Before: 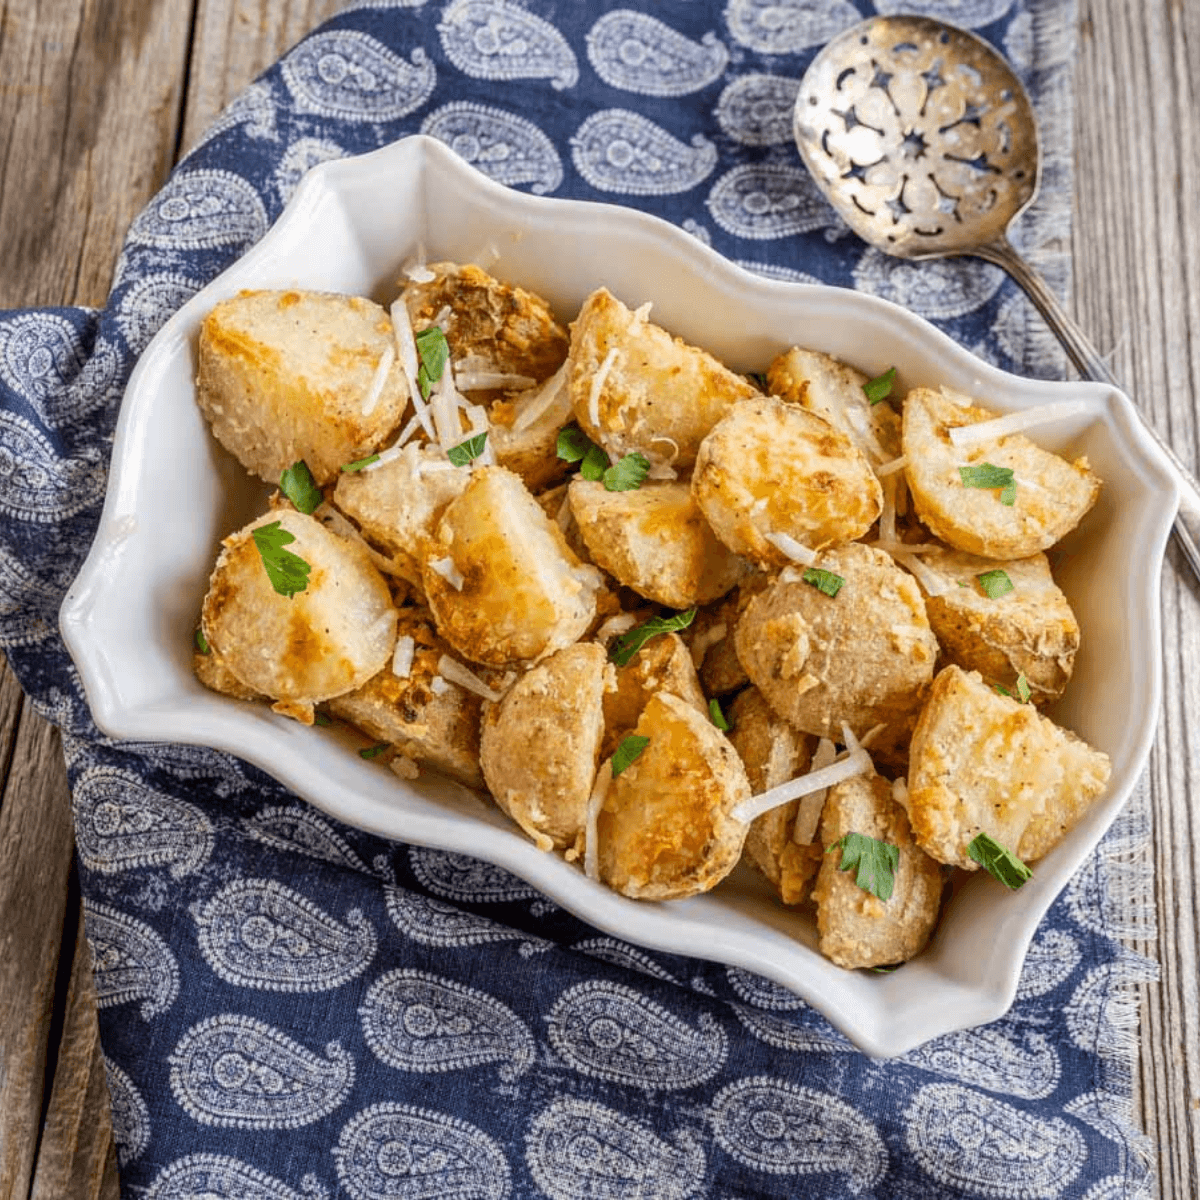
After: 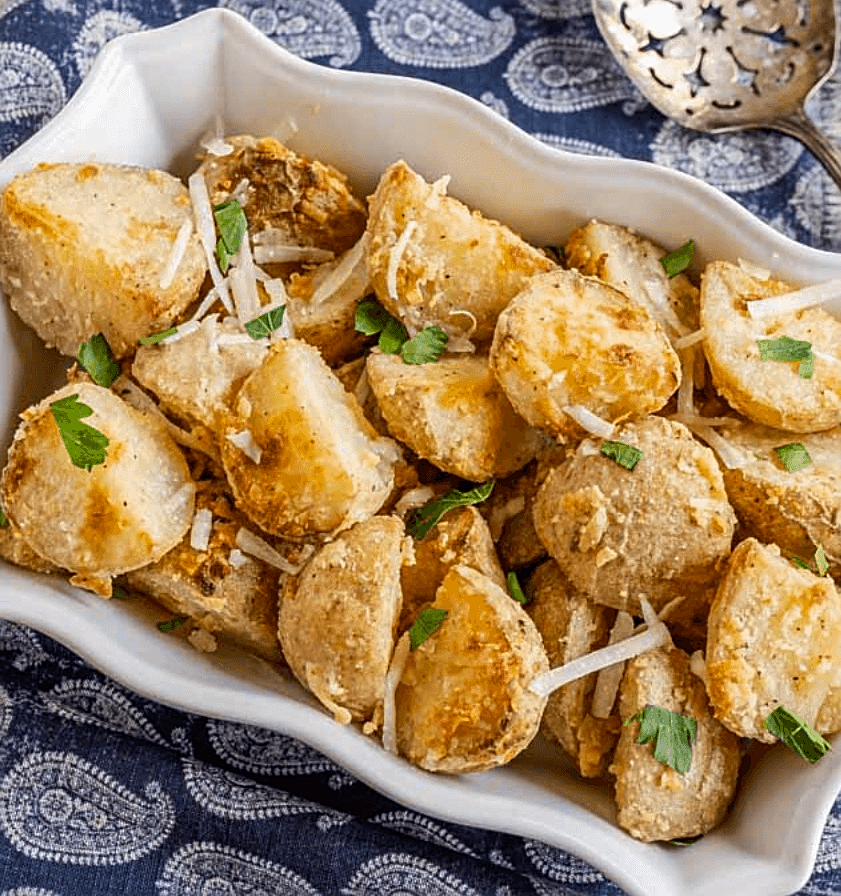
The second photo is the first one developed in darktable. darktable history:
crop and rotate: left 16.853%, top 10.641%, right 13.028%, bottom 14.645%
contrast brightness saturation: contrast 0.032, brightness -0.033
sharpen: on, module defaults
